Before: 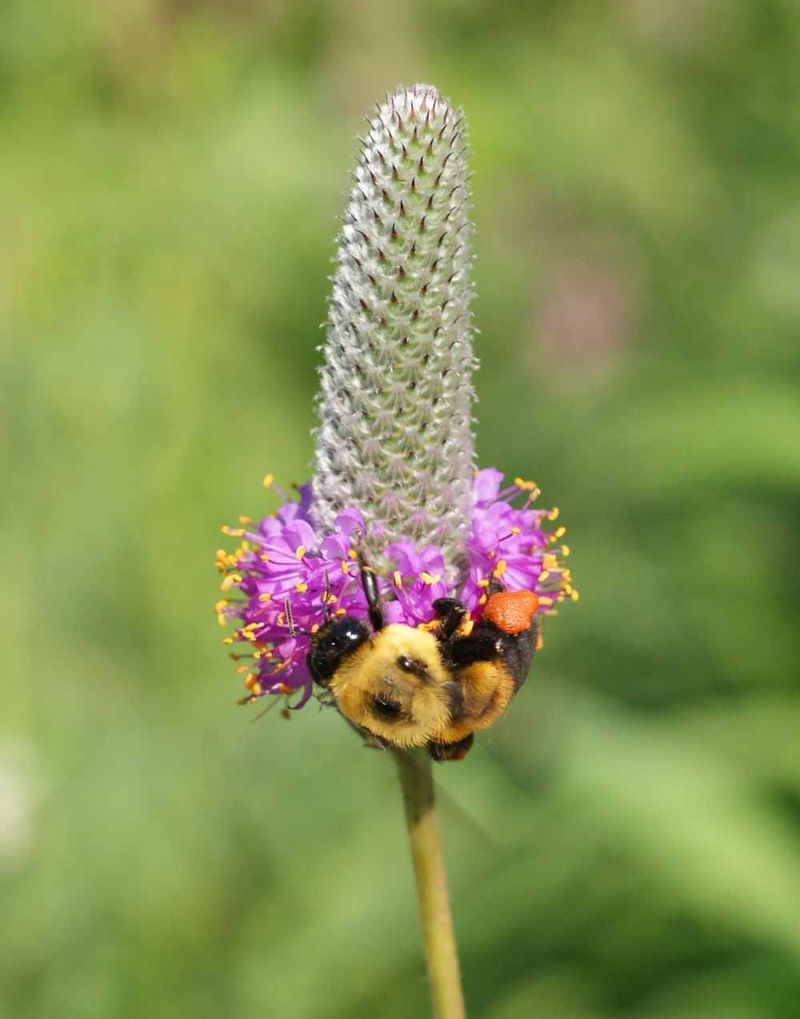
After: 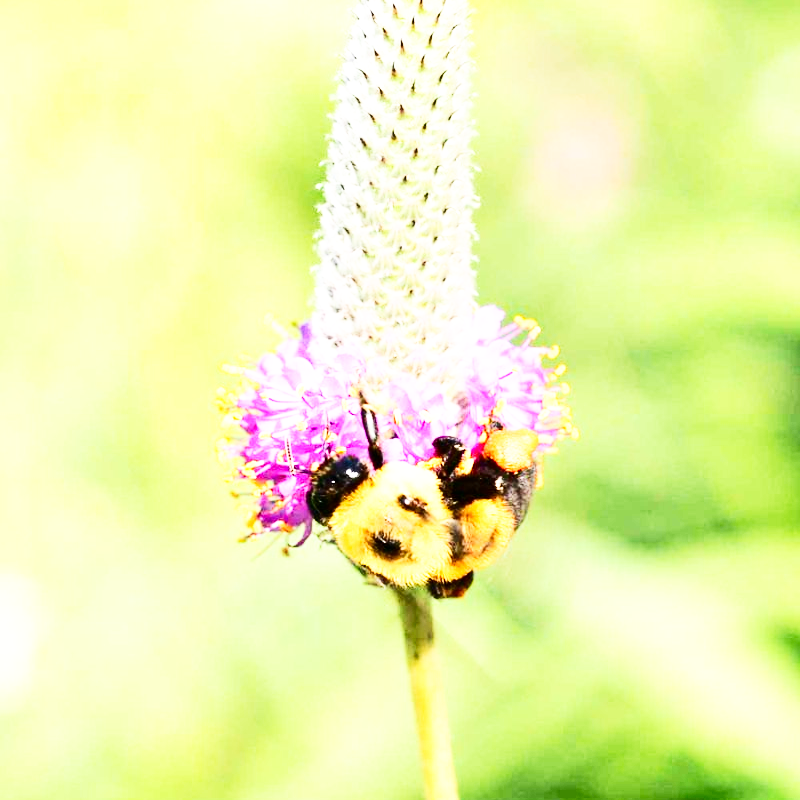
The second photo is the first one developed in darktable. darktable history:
contrast brightness saturation: contrast 0.292
exposure: black level correction 0, exposure 0.695 EV, compensate exposure bias true, compensate highlight preservation false
crop and rotate: top 15.984%, bottom 5.465%
base curve: curves: ch0 [(0, 0) (0.007, 0.004) (0.027, 0.03) (0.046, 0.07) (0.207, 0.54) (0.442, 0.872) (0.673, 0.972) (1, 1)], preserve colors none
